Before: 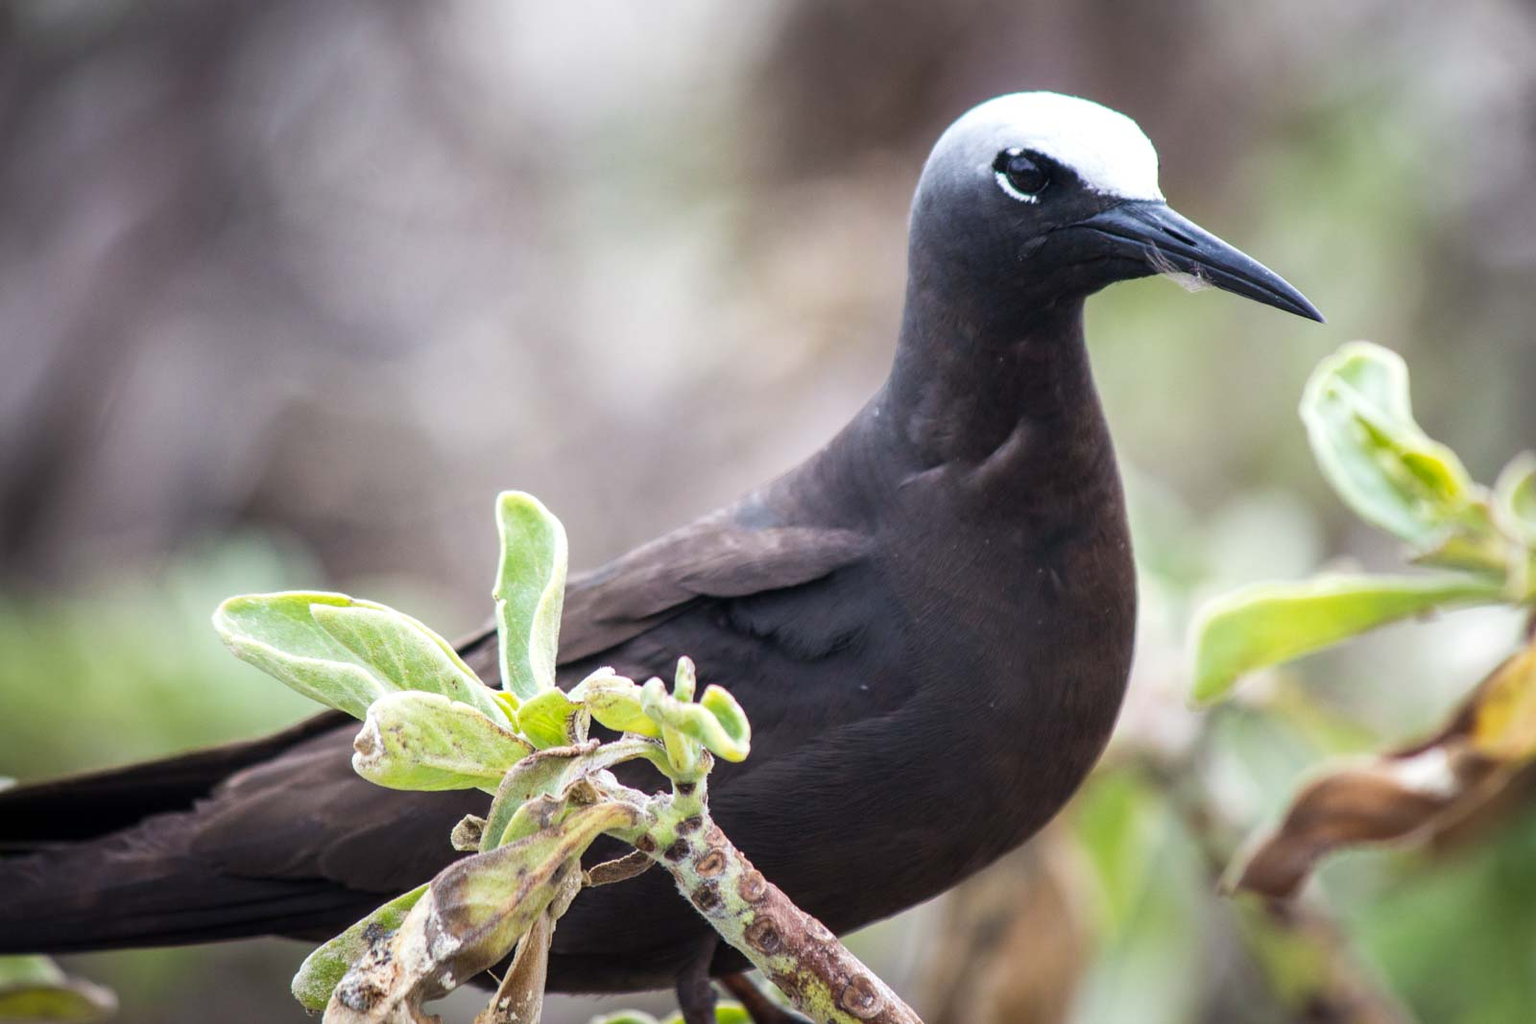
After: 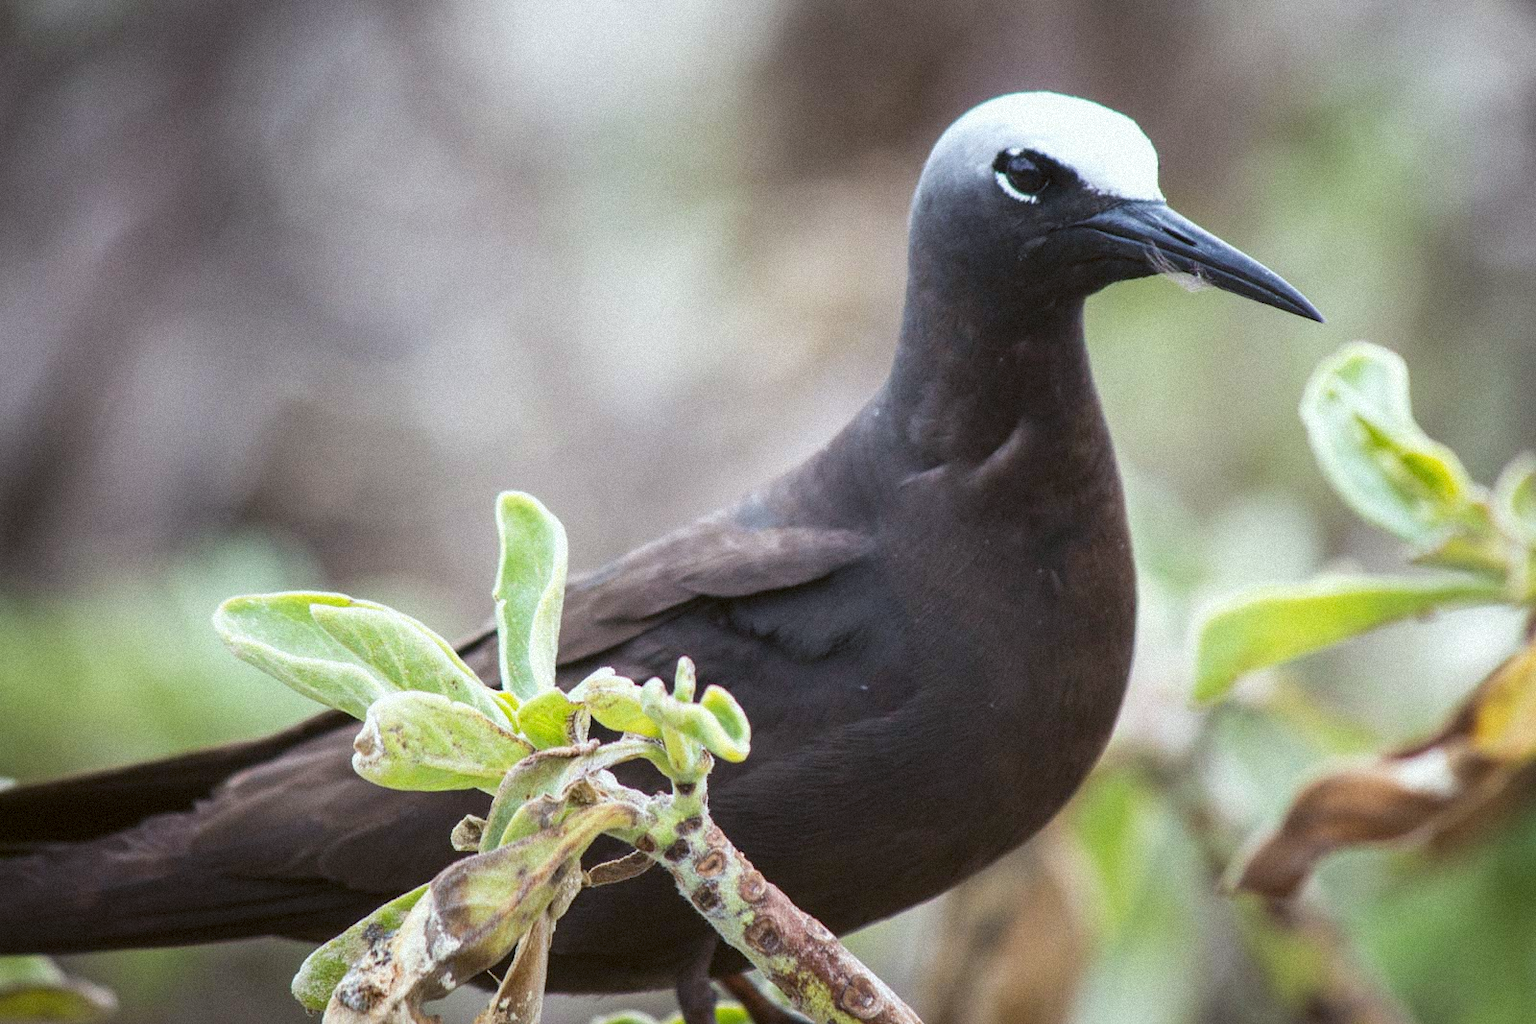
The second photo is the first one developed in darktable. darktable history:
color balance: lift [1.004, 1.002, 1.002, 0.998], gamma [1, 1.007, 1.002, 0.993], gain [1, 0.977, 1.013, 1.023], contrast -3.64%
grain: mid-tones bias 0%
